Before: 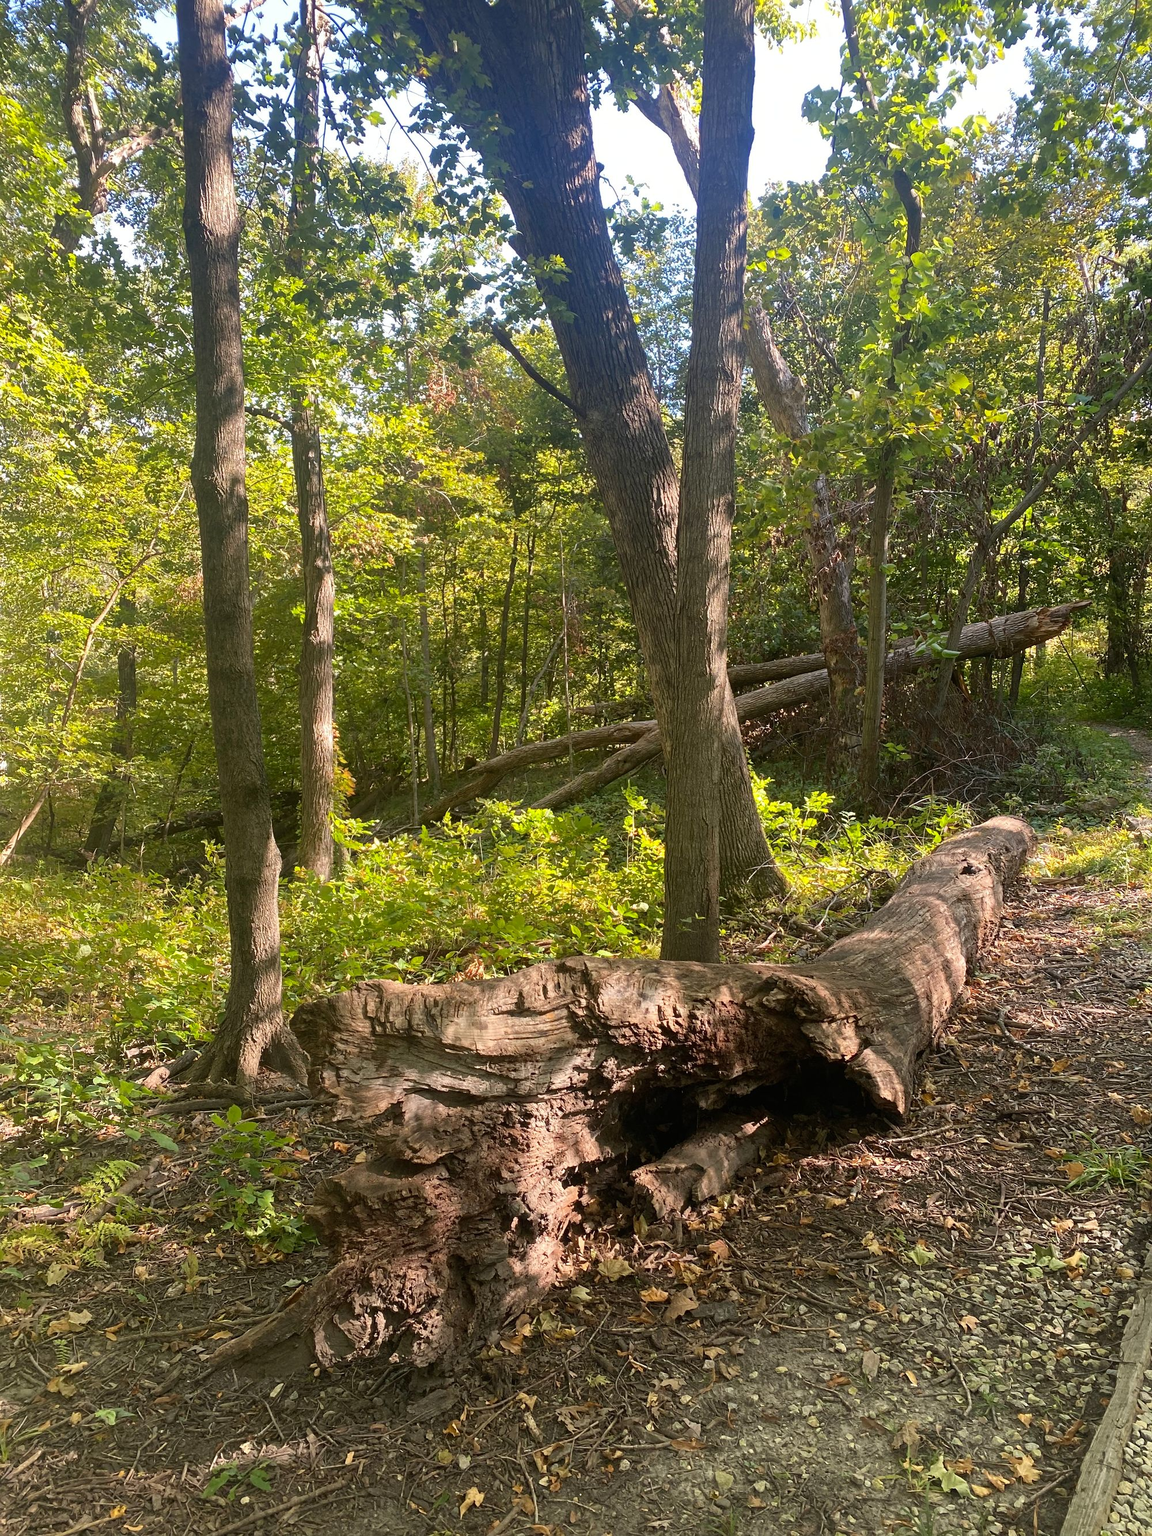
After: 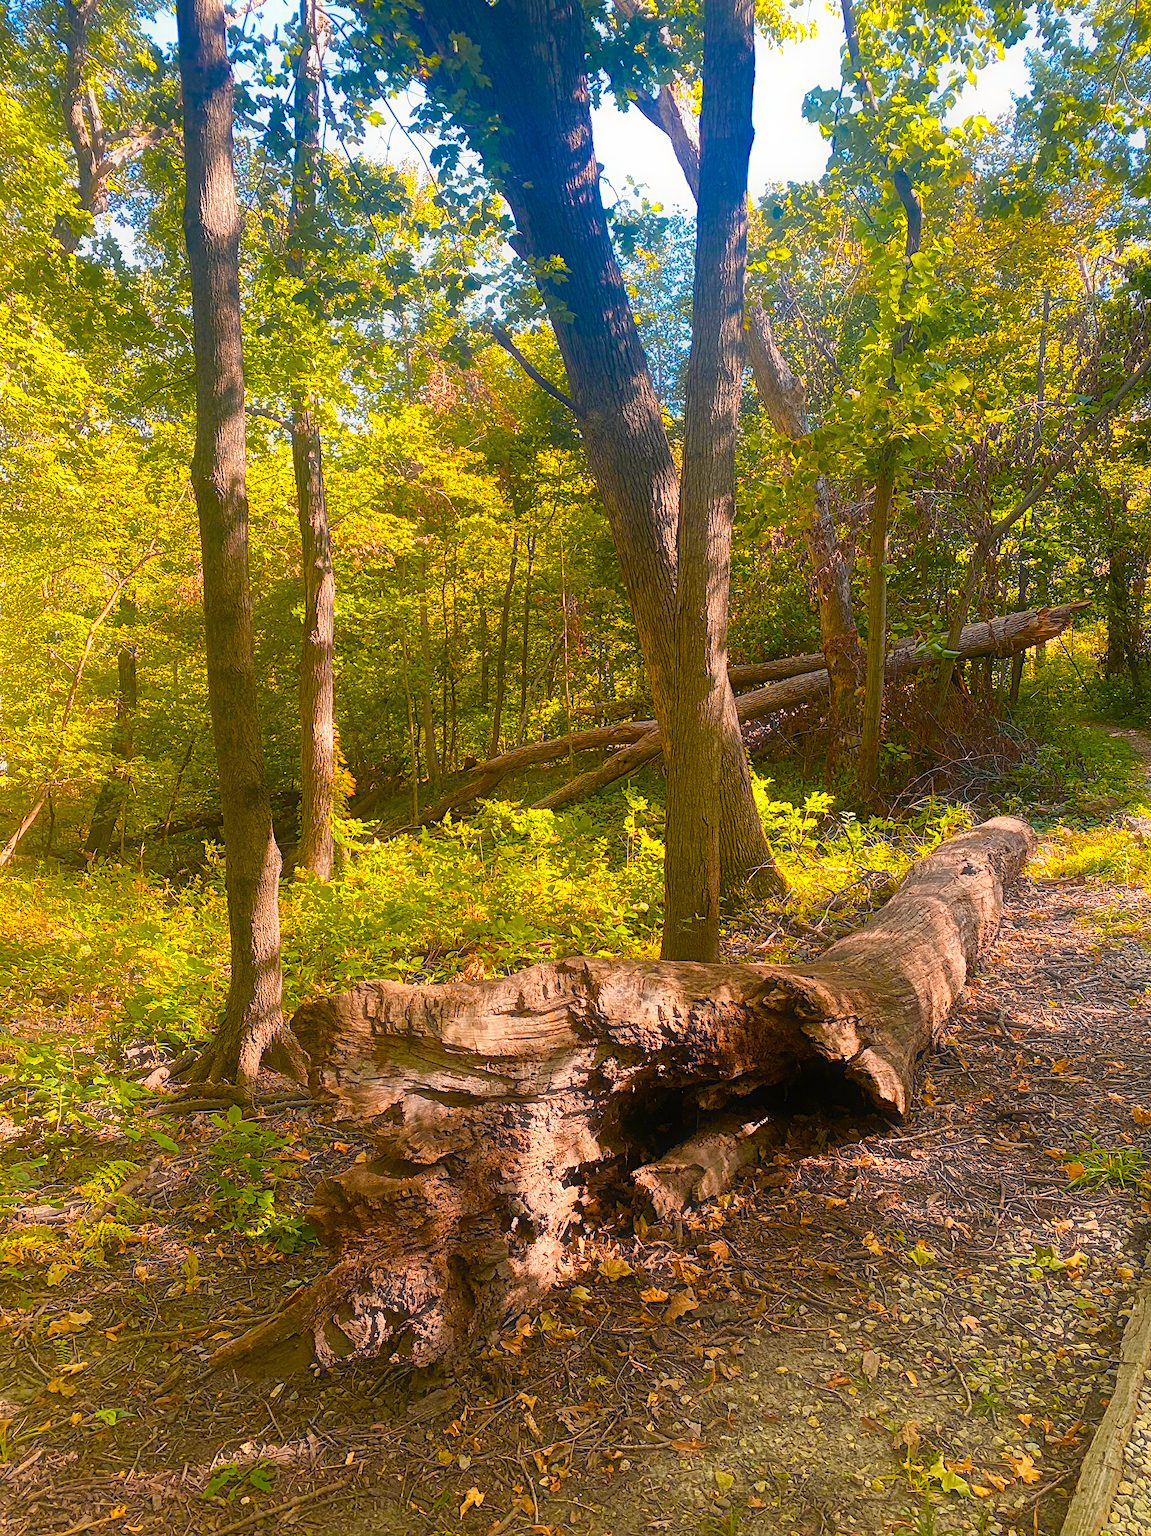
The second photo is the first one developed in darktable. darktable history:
color equalizer "cinematic": saturation › orange 1.11, saturation › yellow 1.11, saturation › cyan 1.11, saturation › blue 1.17, hue › red 6.83, hue › orange -14.63, hue › yellow -10.73, hue › blue -10.73, brightness › red 1.16, brightness › orange 1.24, brightness › yellow 1.11, brightness › green 0.86, brightness › blue 0.801, brightness › lavender 1.04, brightness › magenta 0.983
contrast equalizer "soft": y [[0.5, 0.496, 0.435, 0.435, 0.496, 0.5], [0.5 ×6], [0.5 ×6], [0 ×6], [0 ×6]]
diffuse or sharpen "diffusion": radius span 100, 1st order speed 50%, 2nd order speed 50%, 3rd order speed 50%, 4th order speed 50% | blend: blend mode normal, opacity 25%; mask: uniform (no mask)
diffuse or sharpen "sharpen demosaicing: AA filter": edge sensitivity 1, 1st order anisotropy 100%, 2nd order anisotropy 100%, 3rd order anisotropy 100%, 4th order anisotropy 100%, 1st order speed -25%, 2nd order speed -25%, 3rd order speed -25%, 4th order speed -25%
haze removal: strength -0.1, adaptive false
color balance rgb "medium contrast": perceptual brilliance grading › highlights 20%, perceptual brilliance grading › mid-tones 10%, perceptual brilliance grading › shadows -20%
color balance rgb: perceptual saturation grading › global saturation 20%, perceptual saturation grading › highlights -25%, perceptual saturation grading › shadows 25%, global vibrance 50%
